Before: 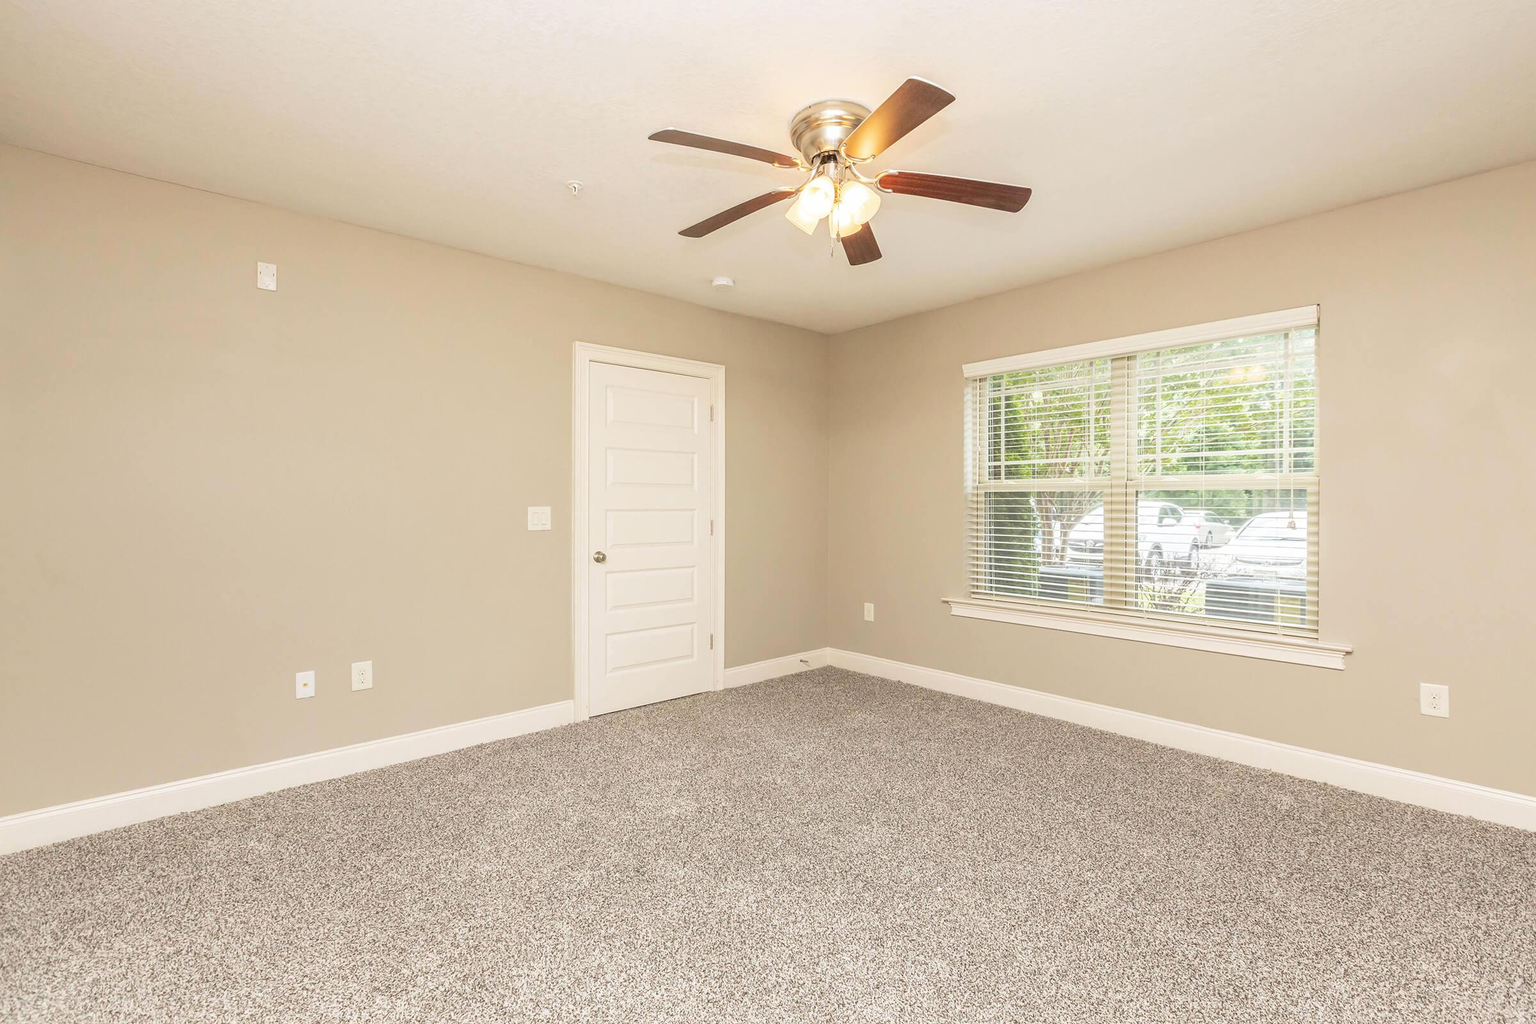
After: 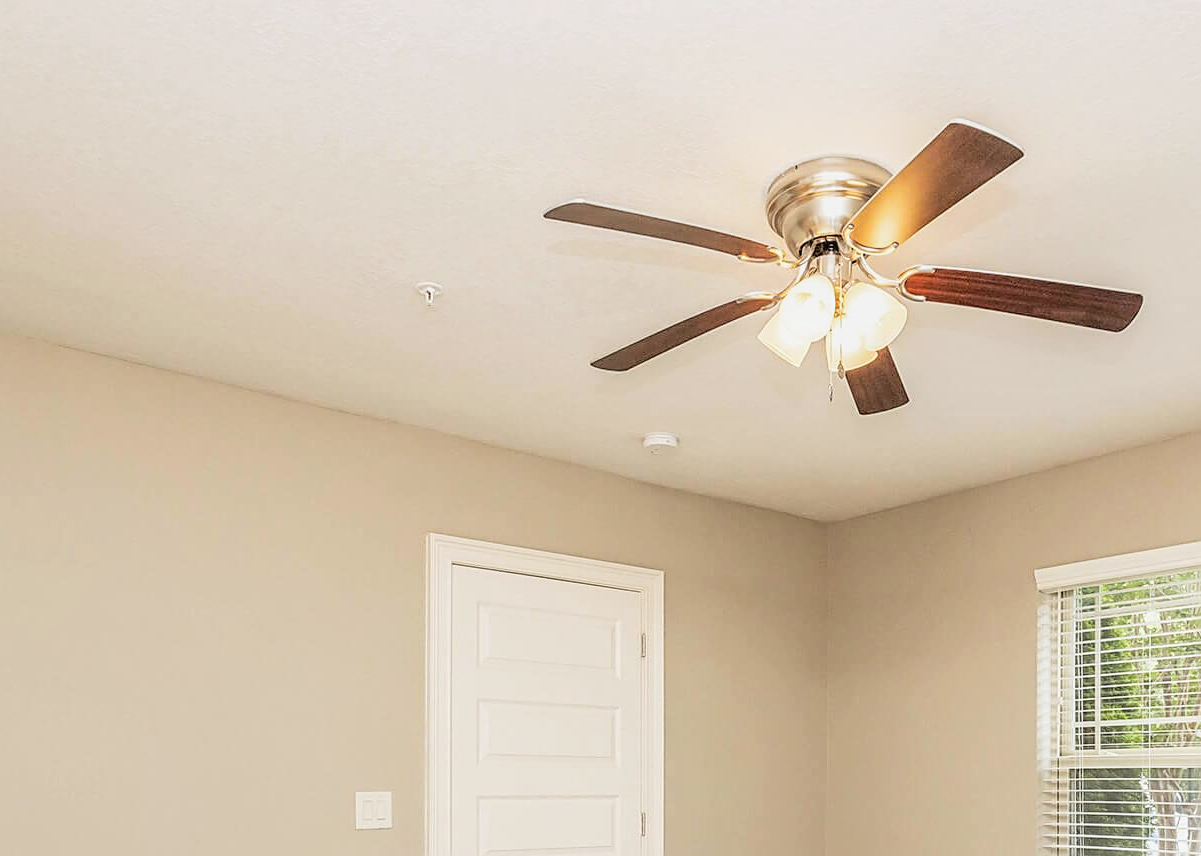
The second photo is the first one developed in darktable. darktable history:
crop: left 19.556%, right 30.401%, bottom 46.458%
local contrast: on, module defaults
sharpen: on, module defaults
filmic rgb: black relative exposure -5 EV, white relative exposure 3.2 EV, hardness 3.42, contrast 1.2, highlights saturation mix -50%
